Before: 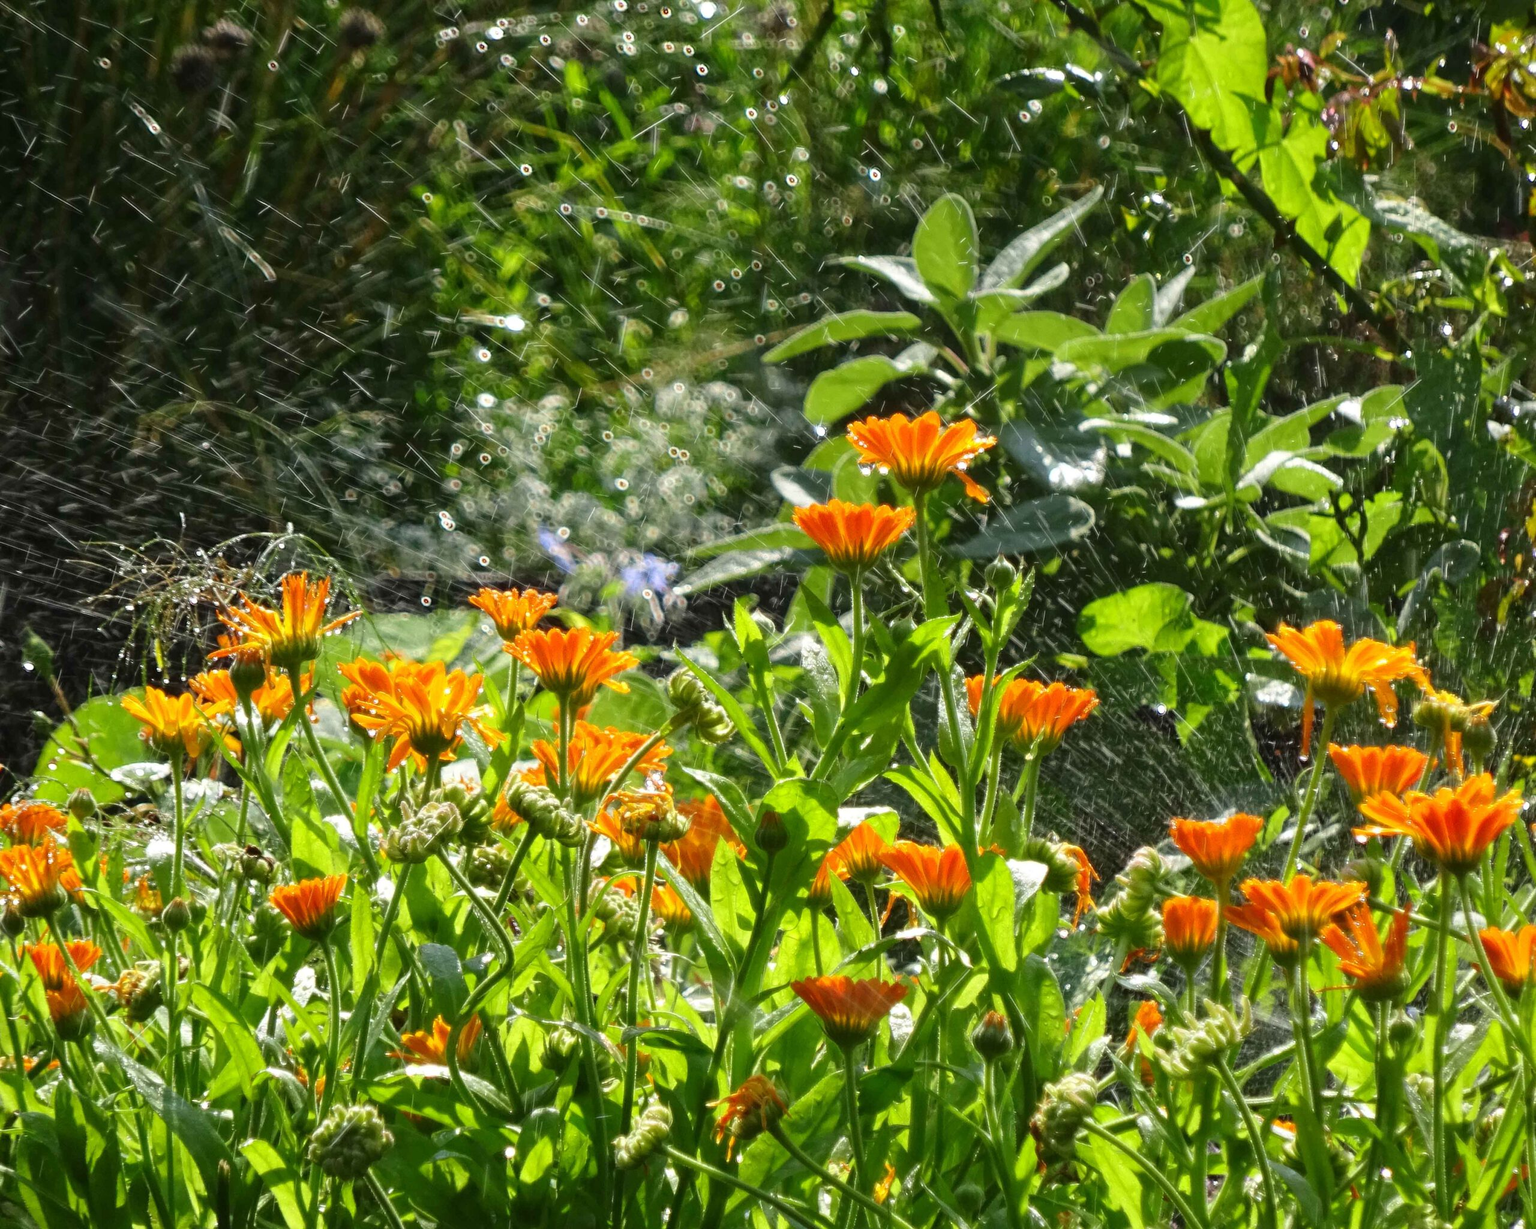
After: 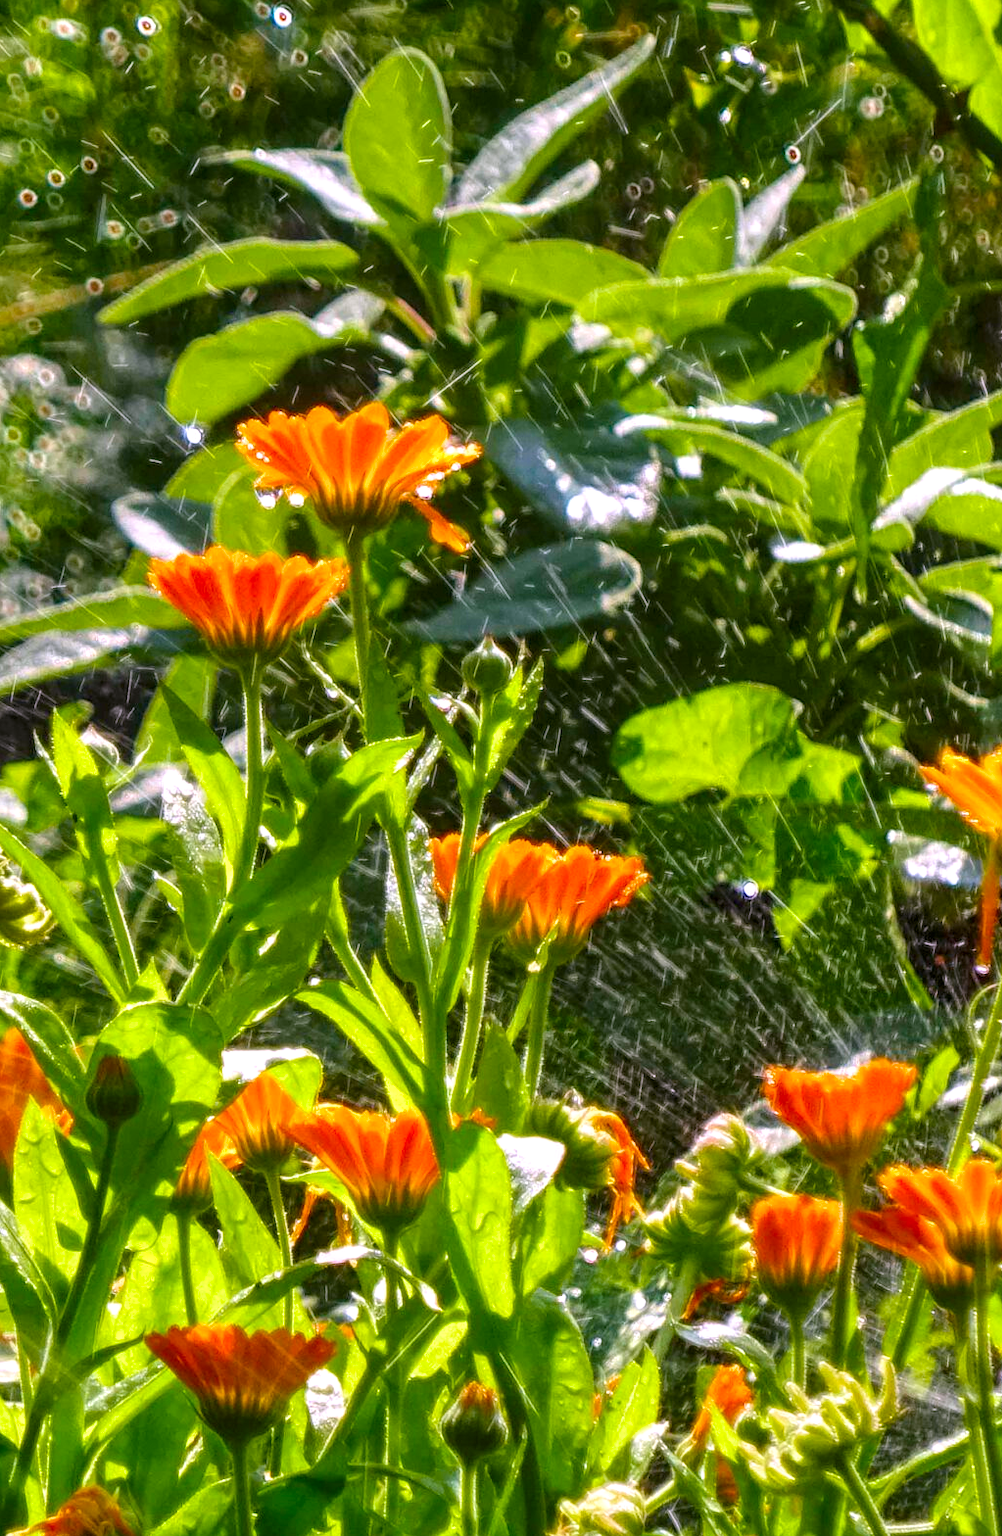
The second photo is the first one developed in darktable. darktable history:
crop: left 45.721%, top 13.393%, right 14.118%, bottom 10.01%
local contrast: detail 130%
white balance: red 1.066, blue 1.119
velvia: strength 51%, mid-tones bias 0.51
